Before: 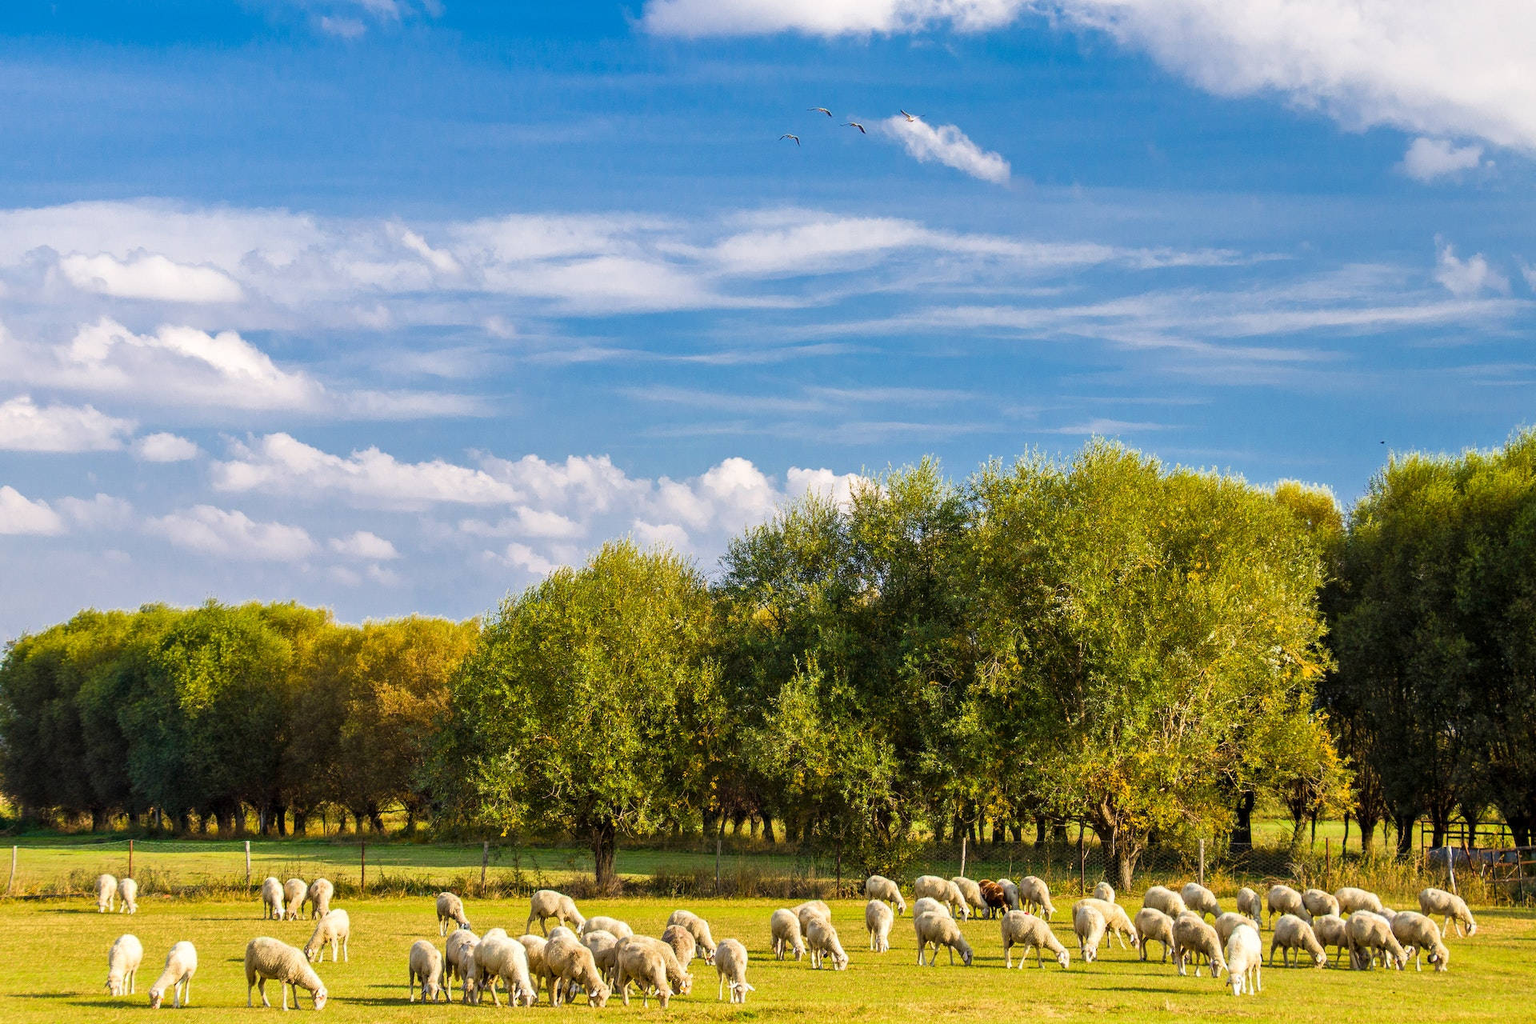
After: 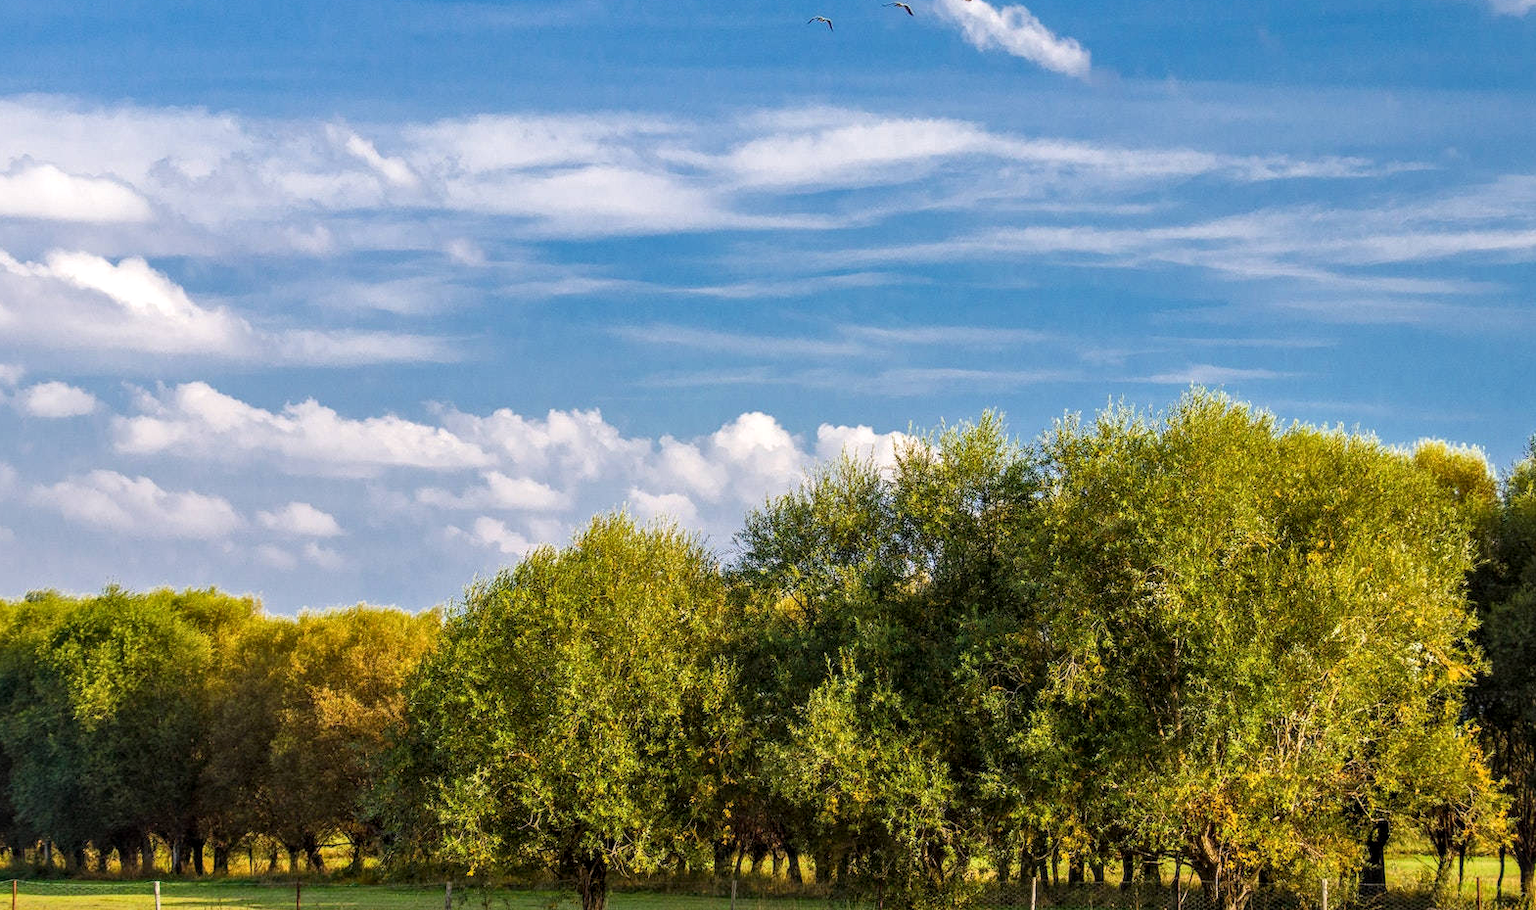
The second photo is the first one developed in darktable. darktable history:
crop: left 7.812%, top 11.849%, right 10.458%, bottom 15.483%
local contrast: on, module defaults
